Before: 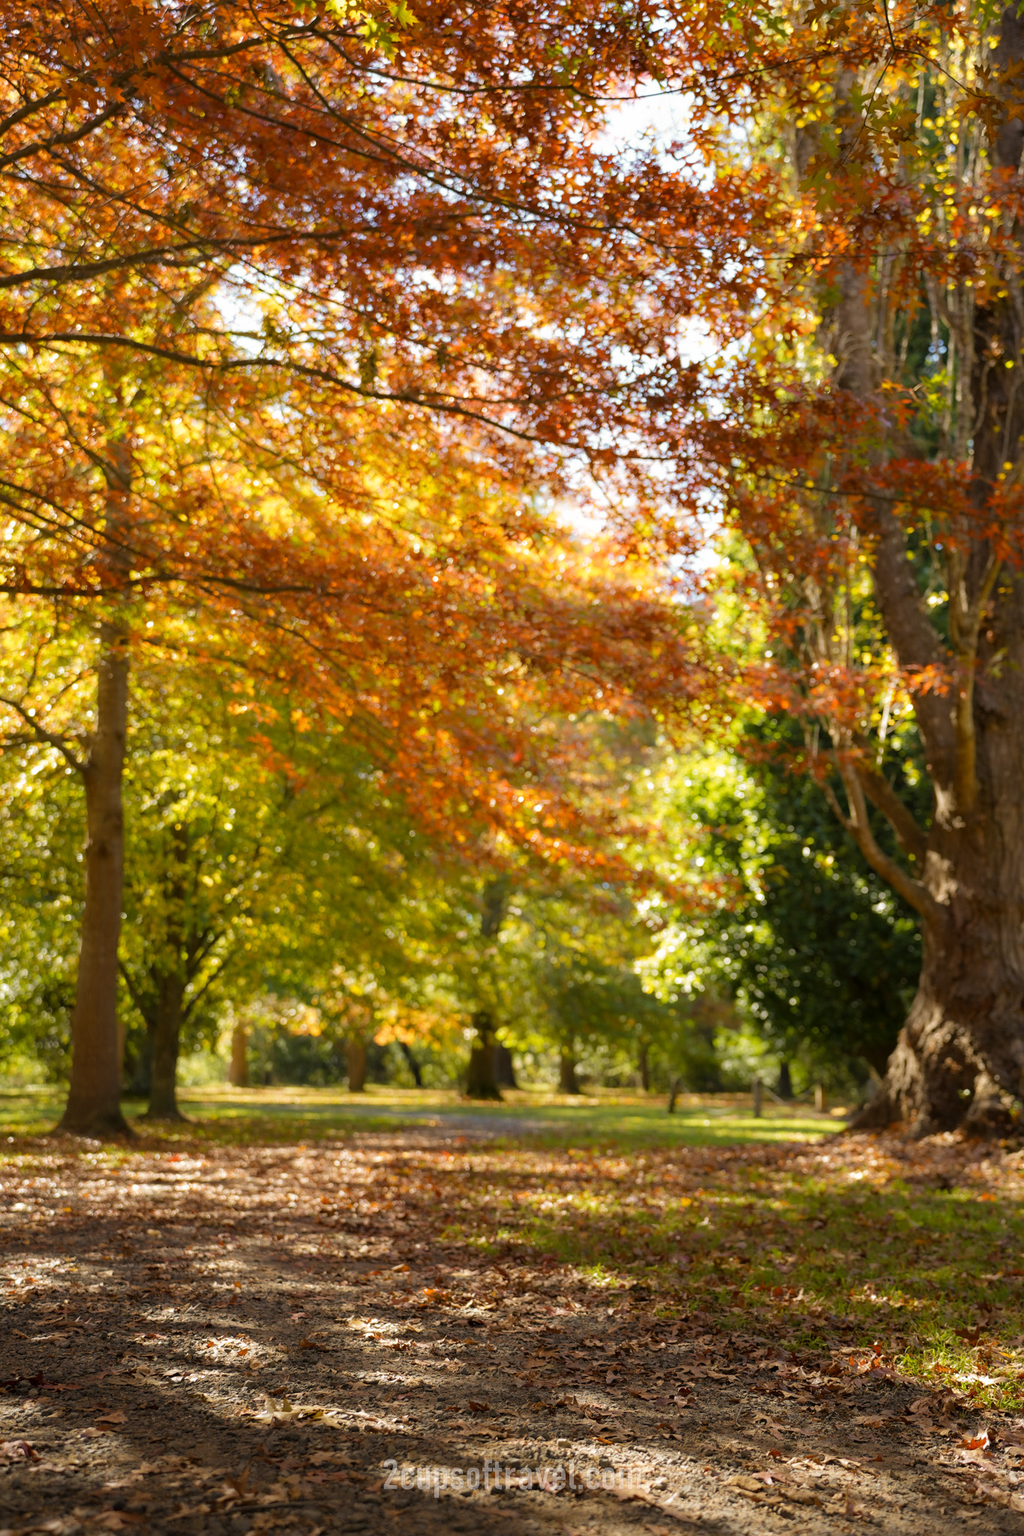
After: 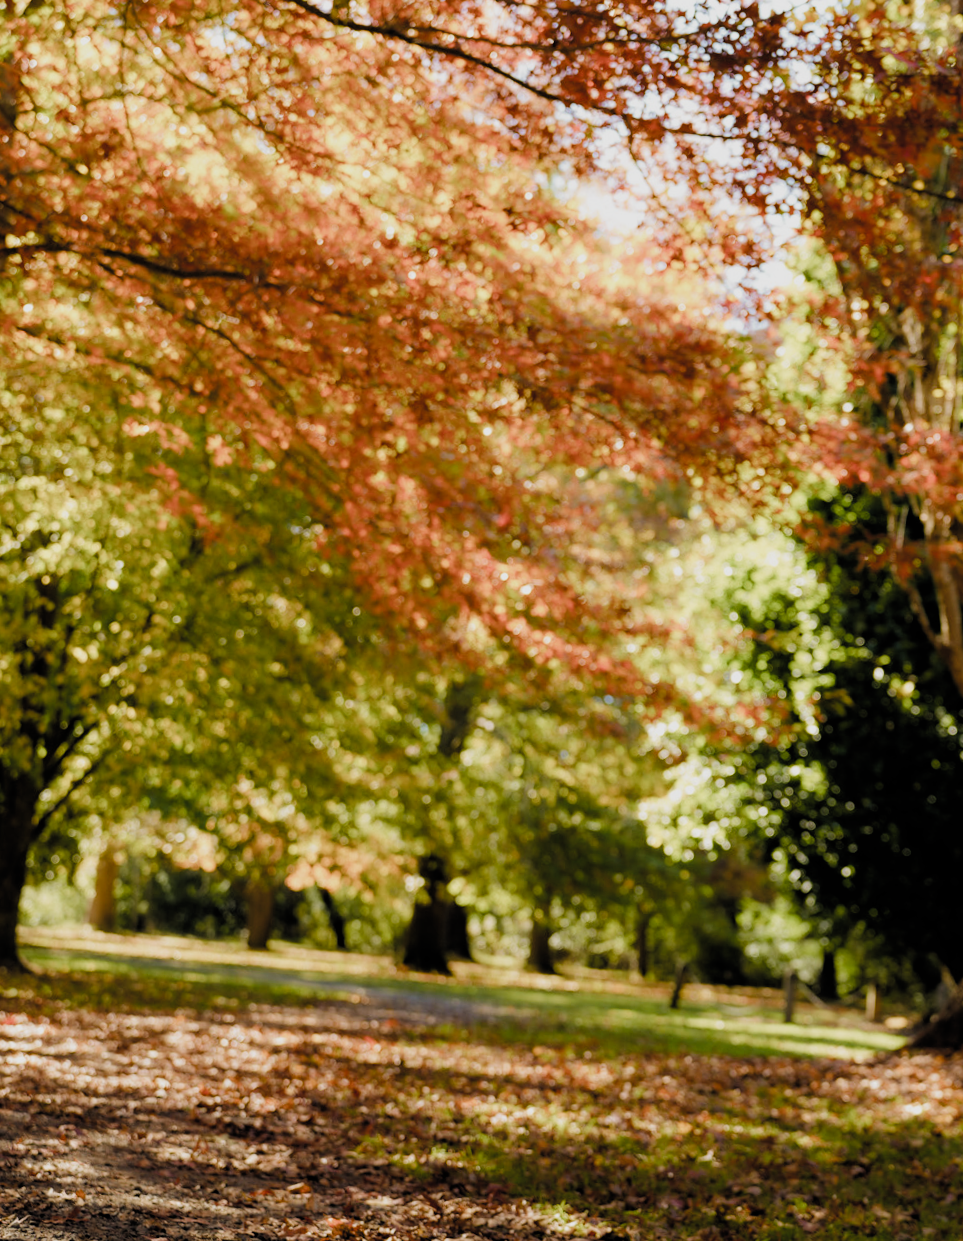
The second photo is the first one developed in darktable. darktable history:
color balance rgb: shadows lift › luminance -20.015%, global offset › chroma 0.051%, global offset › hue 253.19°, perceptual saturation grading › global saturation 20%, perceptual saturation grading › highlights -49.201%, perceptual saturation grading › shadows 23.911%, perceptual brilliance grading › highlights 2.857%, global vibrance 20.609%
crop and rotate: angle -4.17°, left 9.883%, top 21.17%, right 12.01%, bottom 11.762%
filmic rgb: black relative exposure -5.12 EV, white relative exposure 3.99 EV, hardness 2.9, contrast 1.184, color science v4 (2020)
